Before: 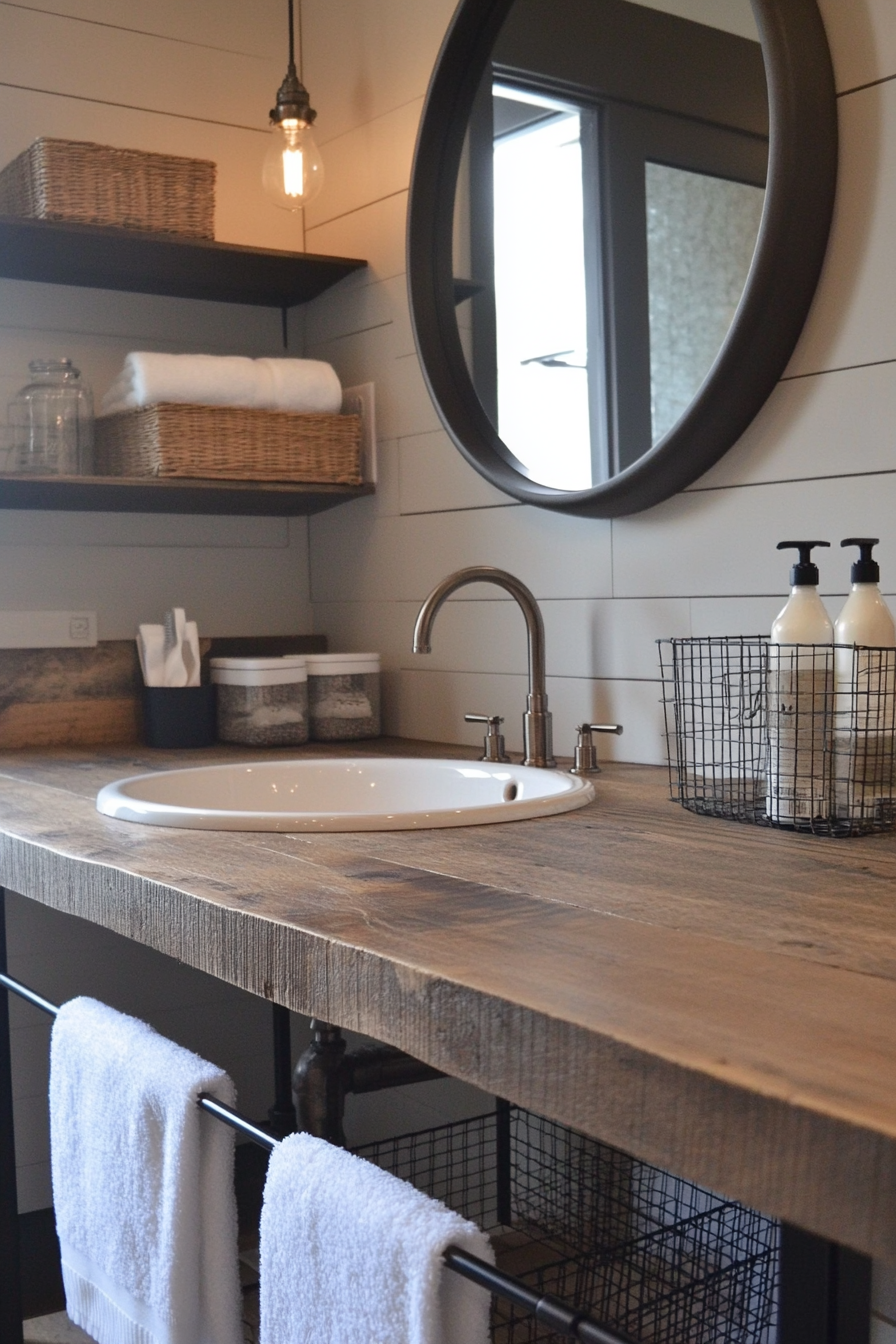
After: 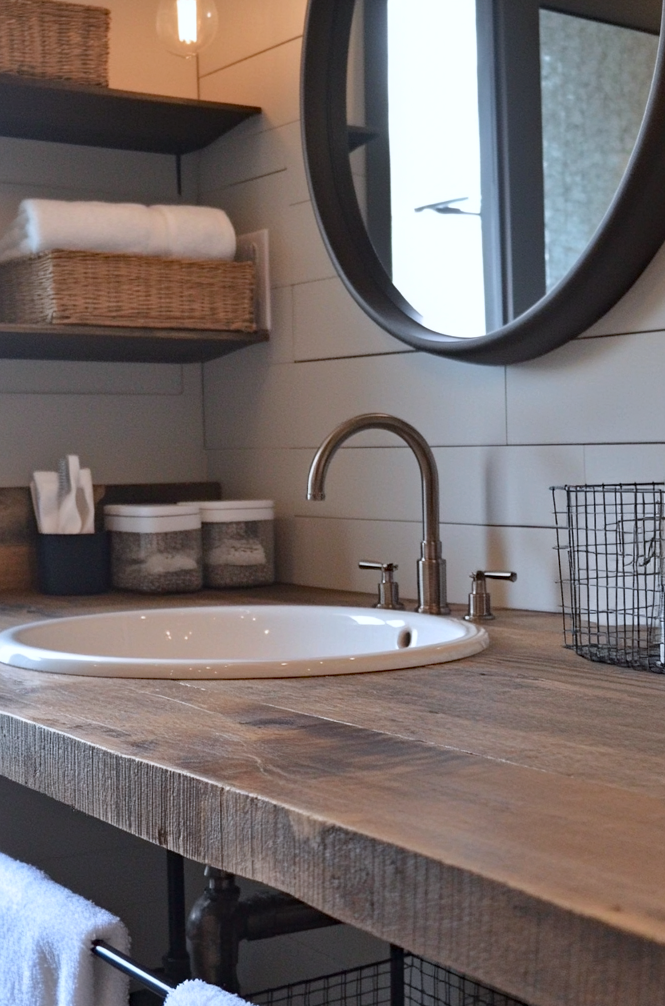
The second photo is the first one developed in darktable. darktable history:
haze removal: compatibility mode true
color correction: highlights a* -0.776, highlights b* -8.32
crop and rotate: left 11.922%, top 11.442%, right 13.856%, bottom 13.698%
